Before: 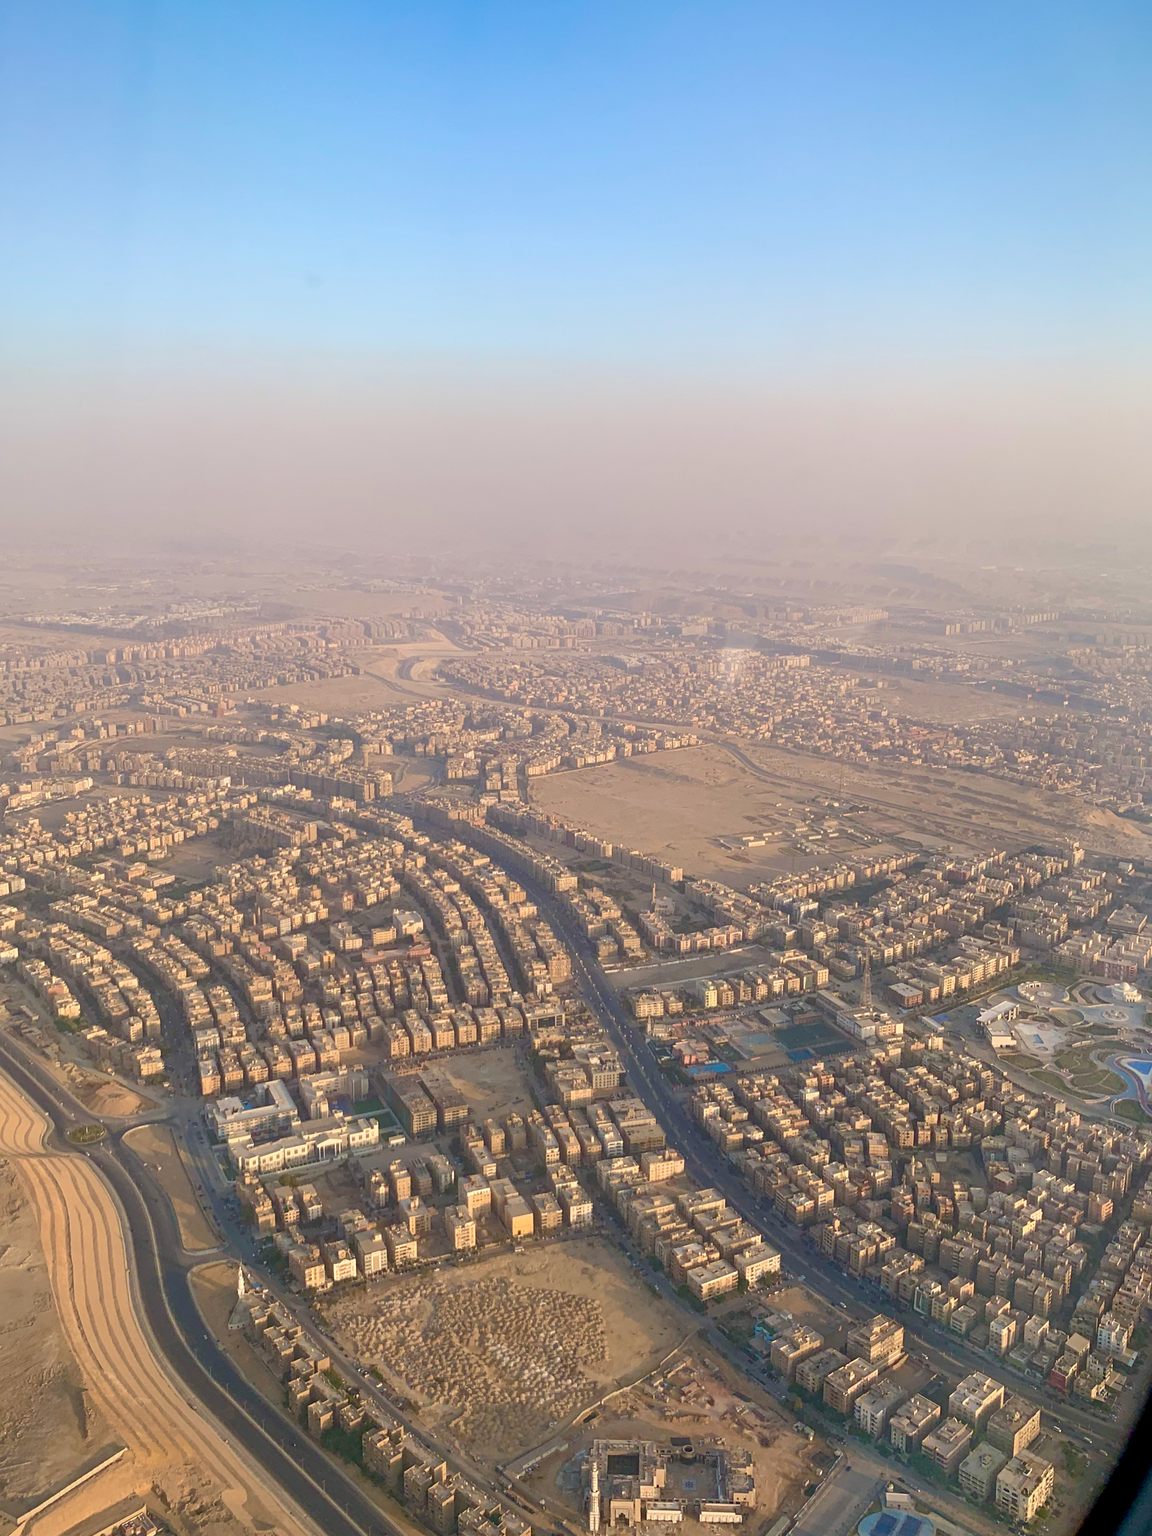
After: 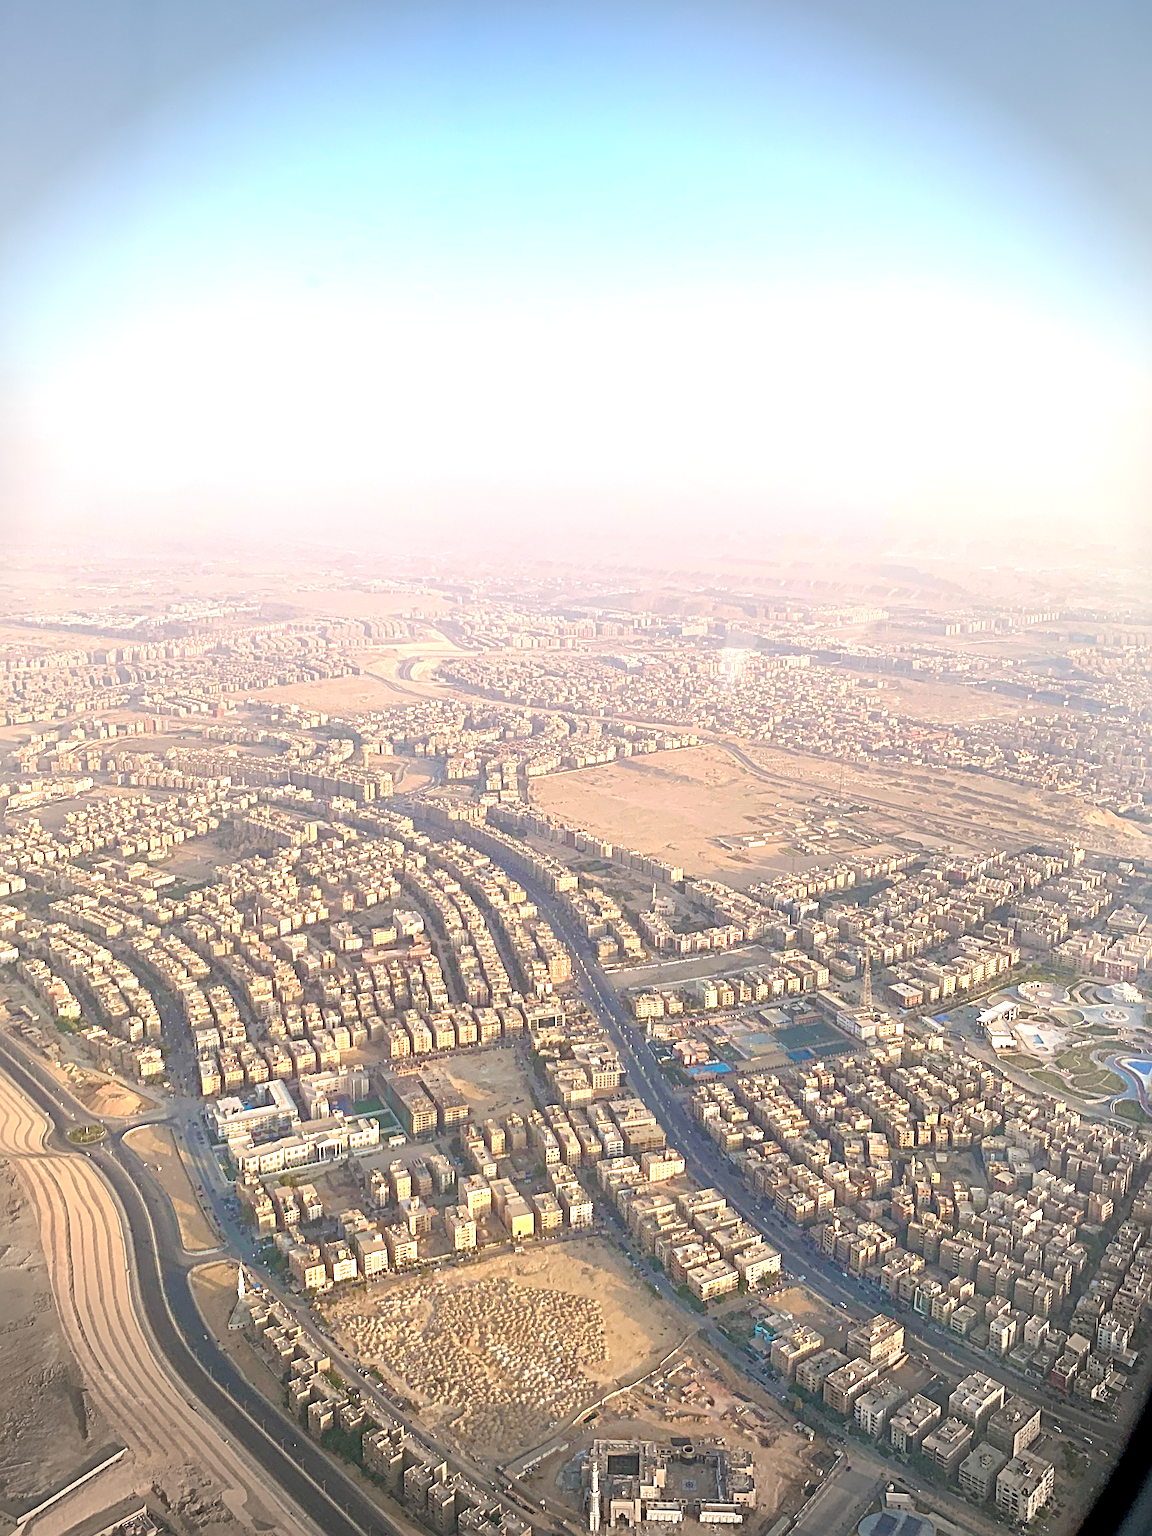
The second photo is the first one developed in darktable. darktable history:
sharpen: radius 3.958
vignetting: fall-off start 76.86%, fall-off radius 27.5%, width/height ratio 0.979
levels: levels [0, 0.492, 0.984]
exposure: exposure 0.947 EV, compensate exposure bias true, compensate highlight preservation false
